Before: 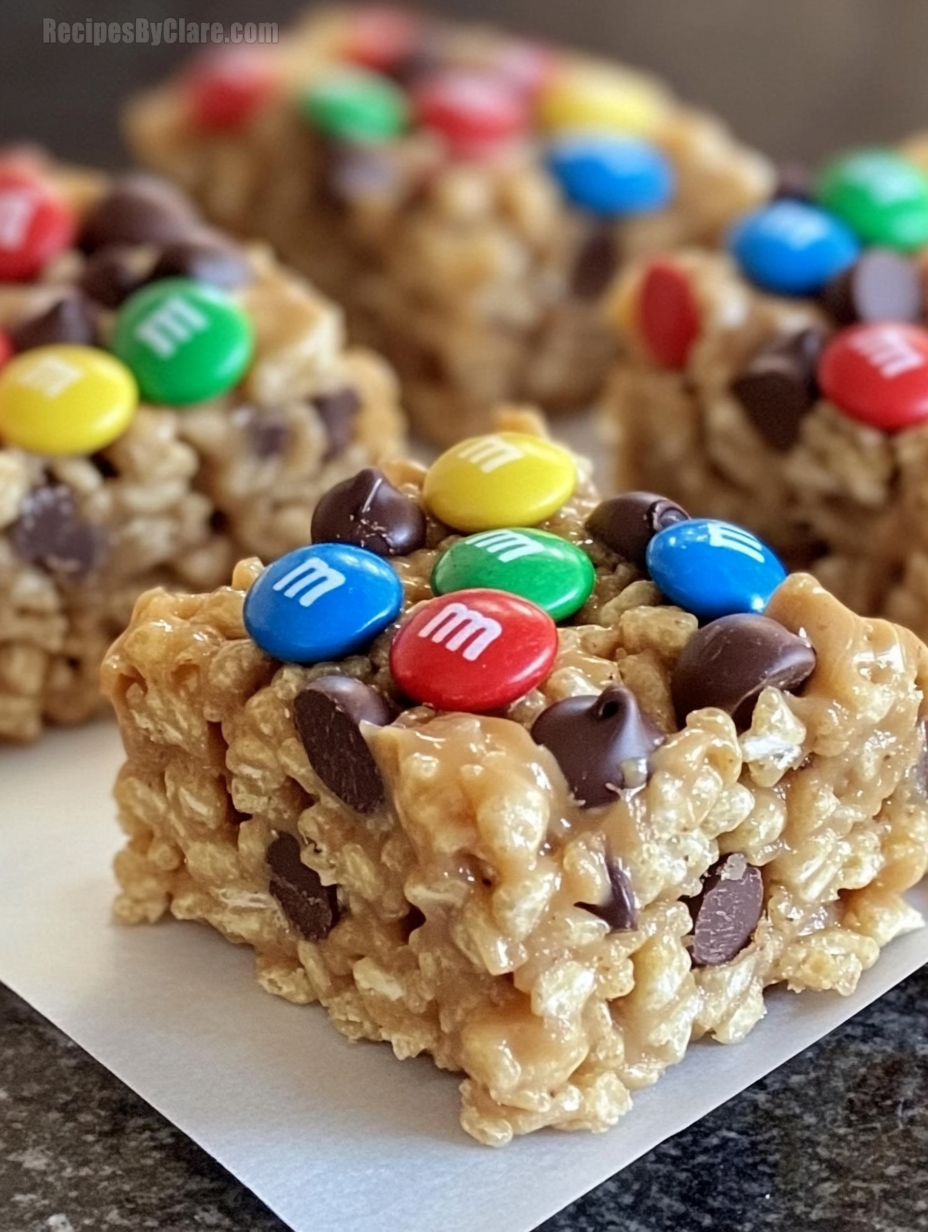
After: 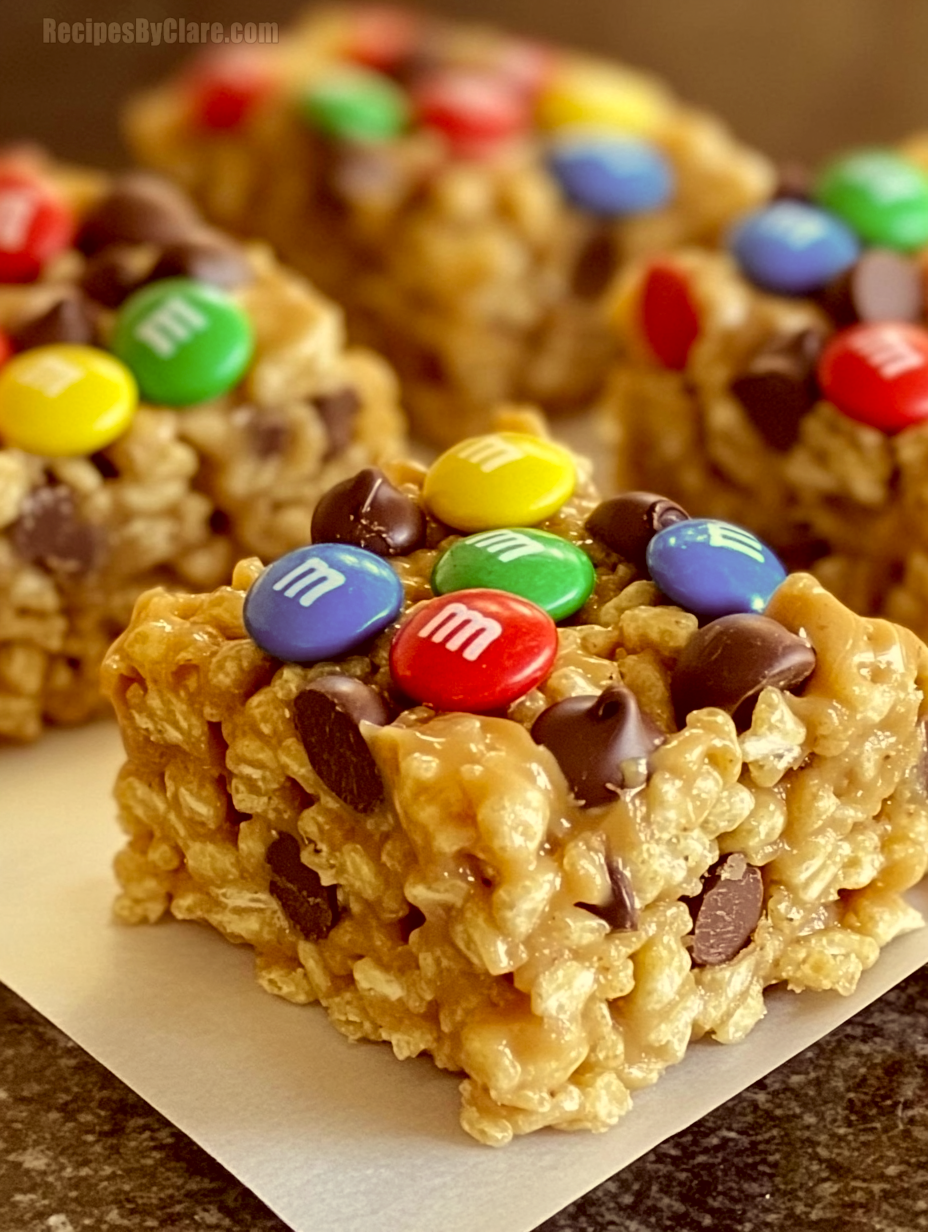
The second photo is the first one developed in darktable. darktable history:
color correction: highlights a* 1.1, highlights b* 24.32, shadows a* 15.2, shadows b* 24.46
